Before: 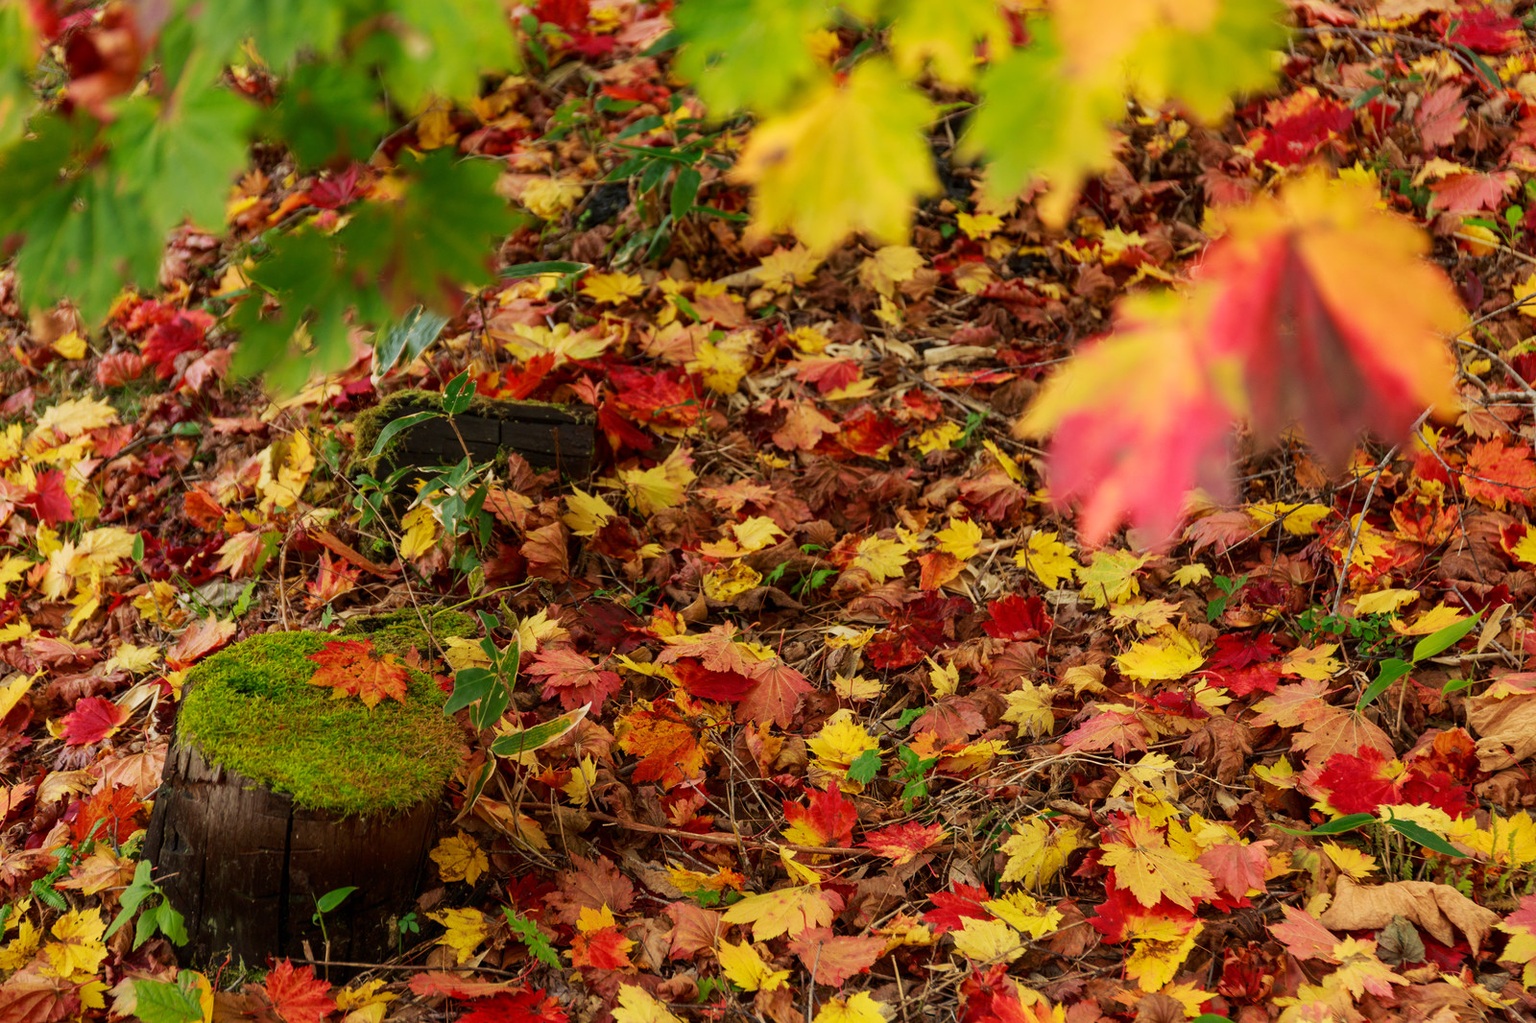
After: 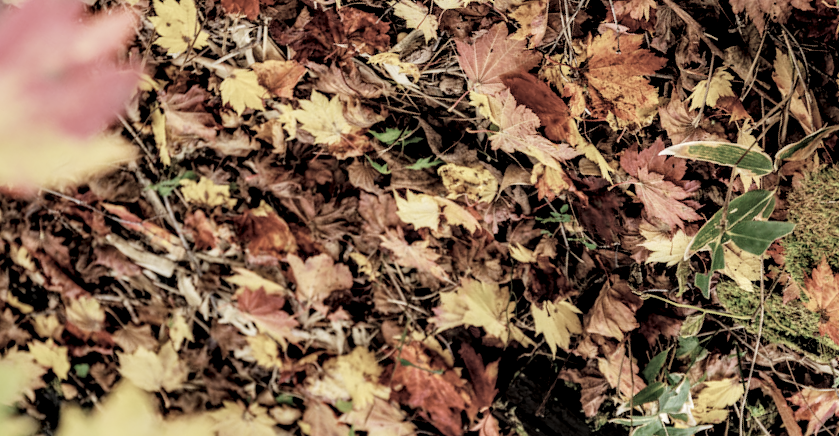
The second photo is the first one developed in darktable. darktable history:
local contrast: highlights 65%, shadows 54%, detail 168%, midtone range 0.509
crop and rotate: angle 147.53°, left 9.104%, top 15.573%, right 4.392%, bottom 16.959%
filmic rgb: black relative exposure -7.26 EV, white relative exposure 5.08 EV, hardness 3.19, add noise in highlights 0.001, preserve chrominance no, color science v3 (2019), use custom middle-gray values true, iterations of high-quality reconstruction 0, contrast in highlights soft
contrast brightness saturation: brightness 0.182, saturation -0.483
tone equalizer: edges refinement/feathering 500, mask exposure compensation -1.57 EV, preserve details no
